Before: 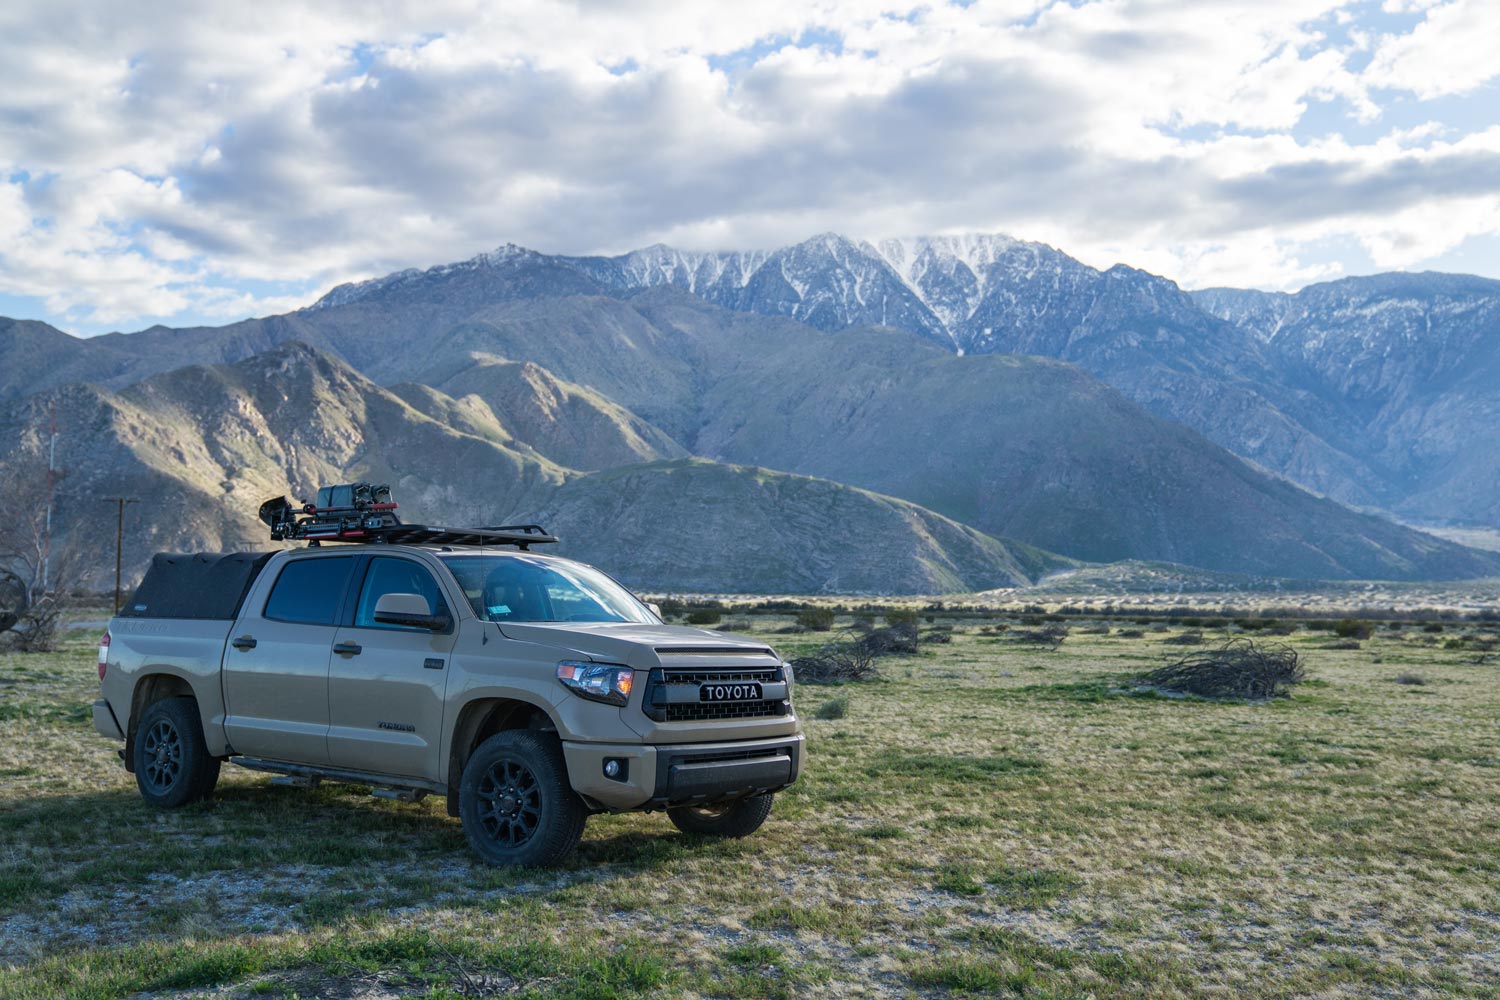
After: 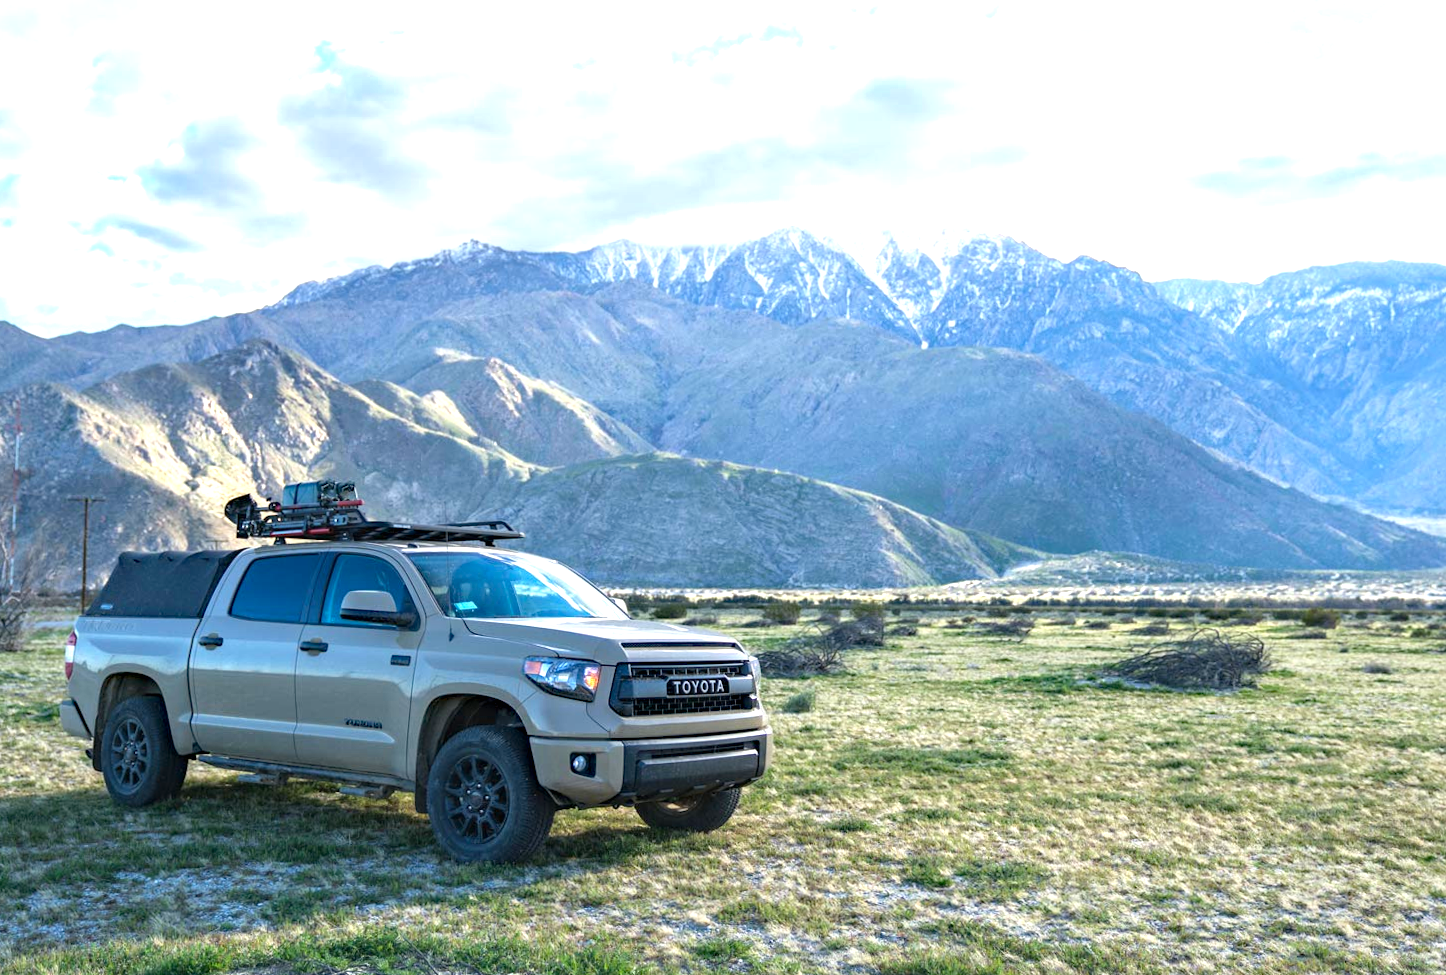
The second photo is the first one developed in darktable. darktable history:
crop and rotate: left 1.774%, right 0.633%, bottom 1.28%
exposure: black level correction 0, exposure 1.2 EV, compensate exposure bias true, compensate highlight preservation false
rotate and perspective: rotation -0.45°, automatic cropping original format, crop left 0.008, crop right 0.992, crop top 0.012, crop bottom 0.988
haze removal: compatibility mode true, adaptive false
